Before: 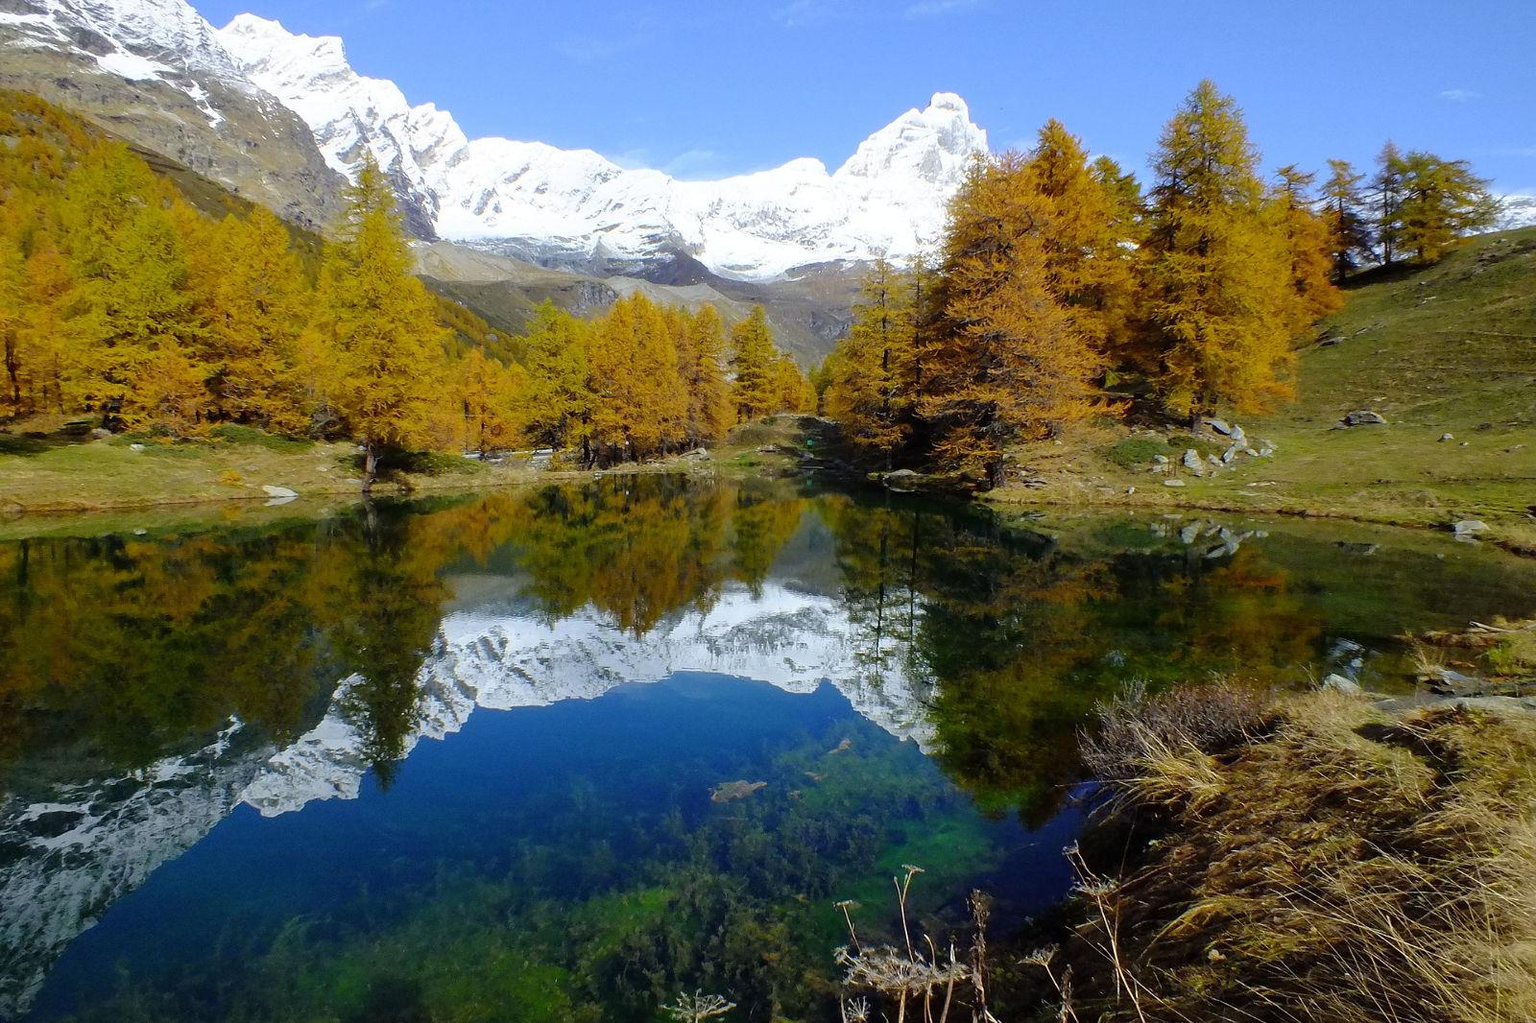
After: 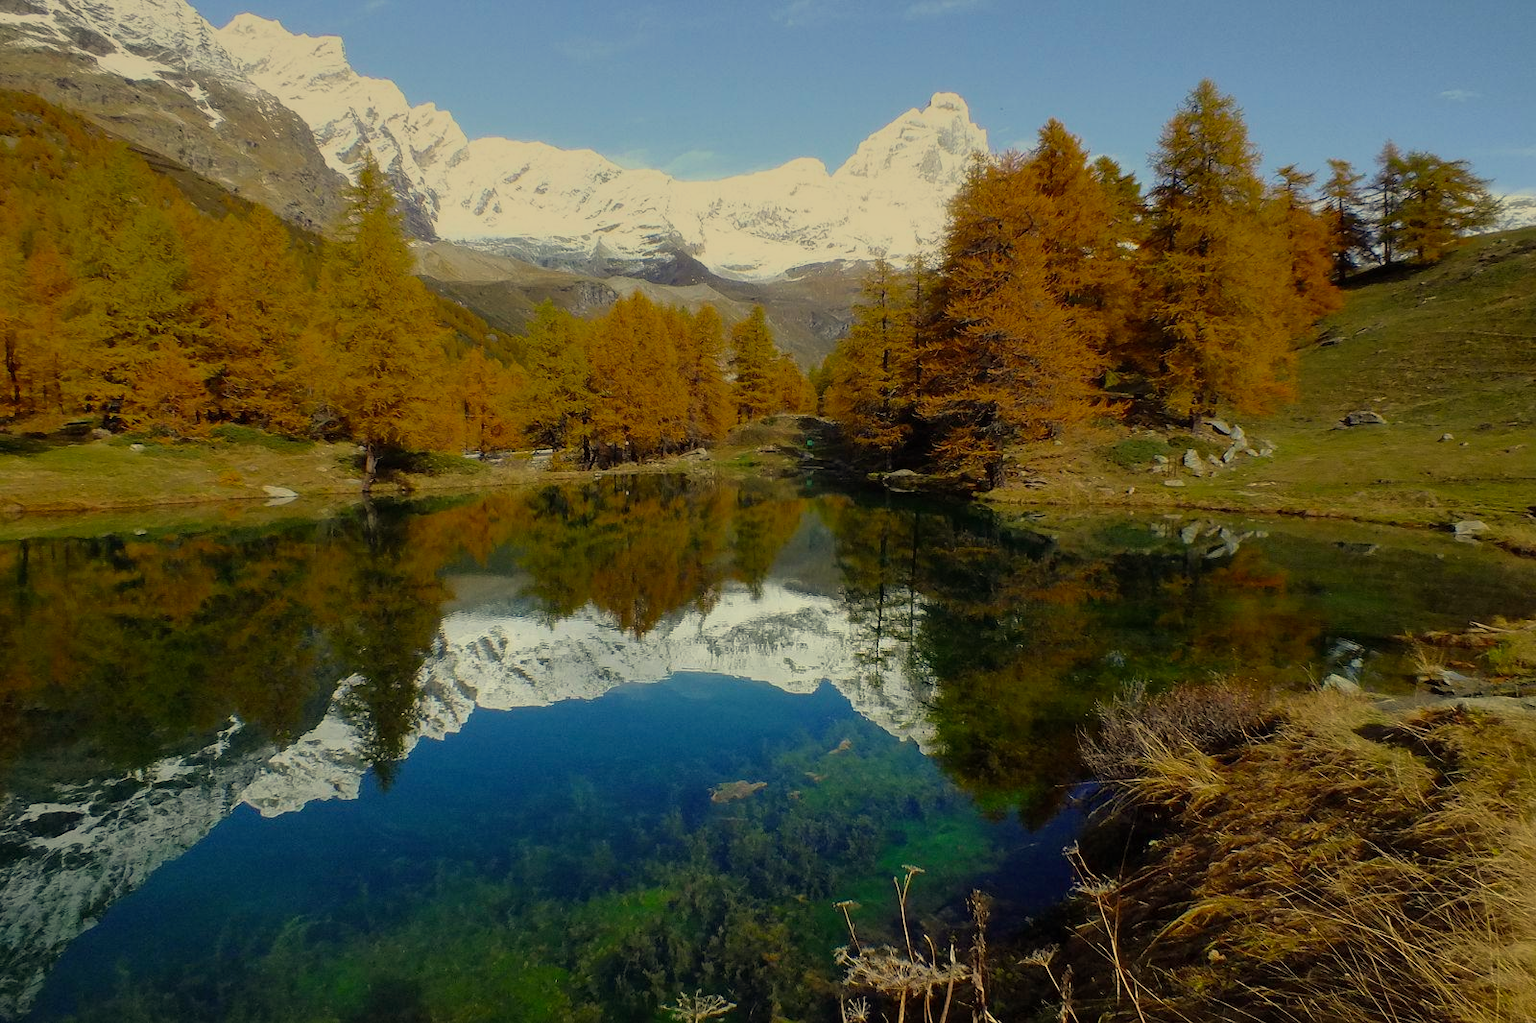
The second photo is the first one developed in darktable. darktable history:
white balance: red 1.138, green 0.996, blue 0.812
tone equalizer: on, module defaults
color zones: curves: ch0 [(0.27, 0.396) (0.563, 0.504) (0.75, 0.5) (0.787, 0.307)]
graduated density: on, module defaults
color correction: highlights a* -6.69, highlights b* 0.49
